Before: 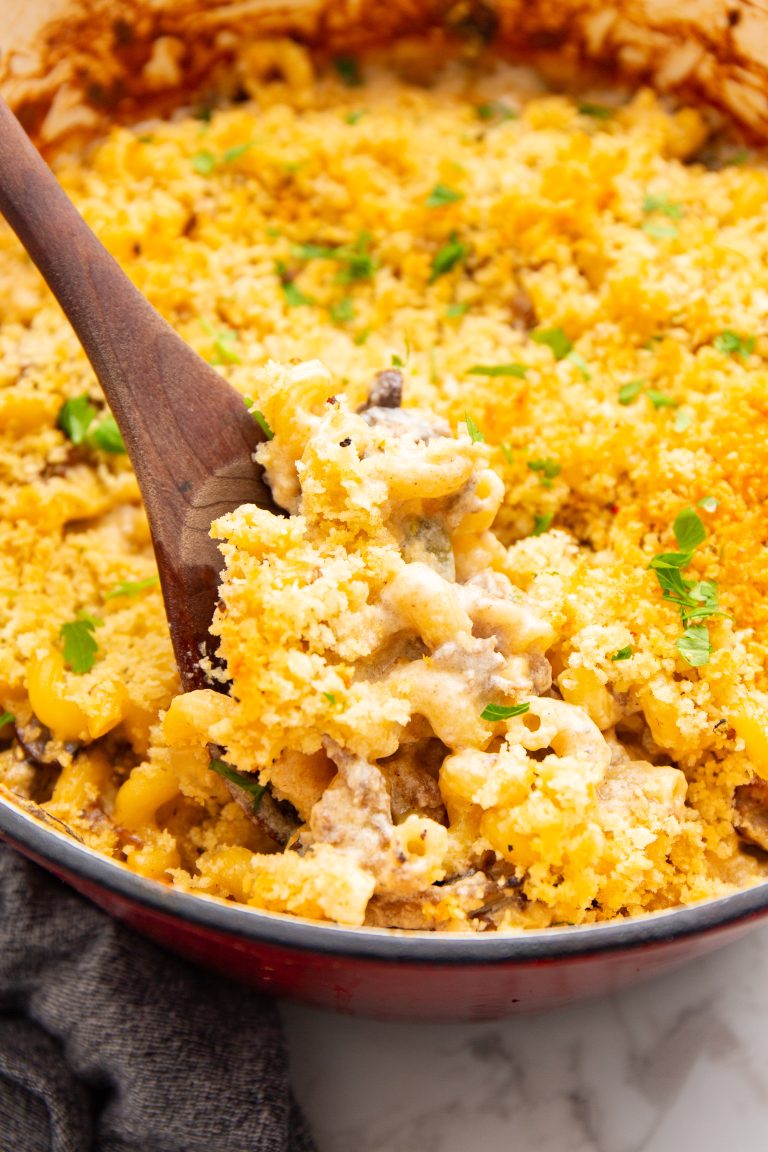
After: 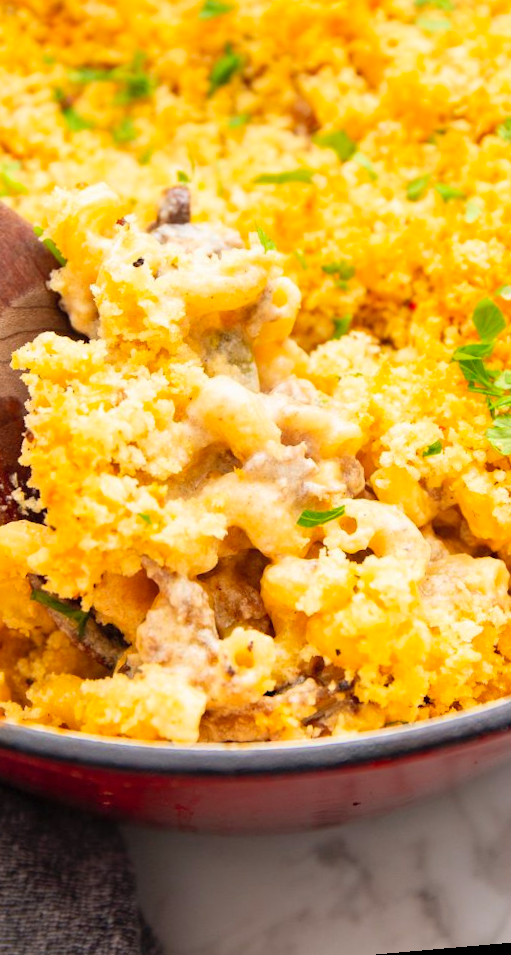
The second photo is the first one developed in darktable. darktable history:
rotate and perspective: rotation -4.98°, automatic cropping off
exposure: exposure -0.041 EV, compensate highlight preservation false
crop and rotate: left 28.256%, top 17.734%, right 12.656%, bottom 3.573%
contrast brightness saturation: contrast 0.07, brightness 0.08, saturation 0.18
